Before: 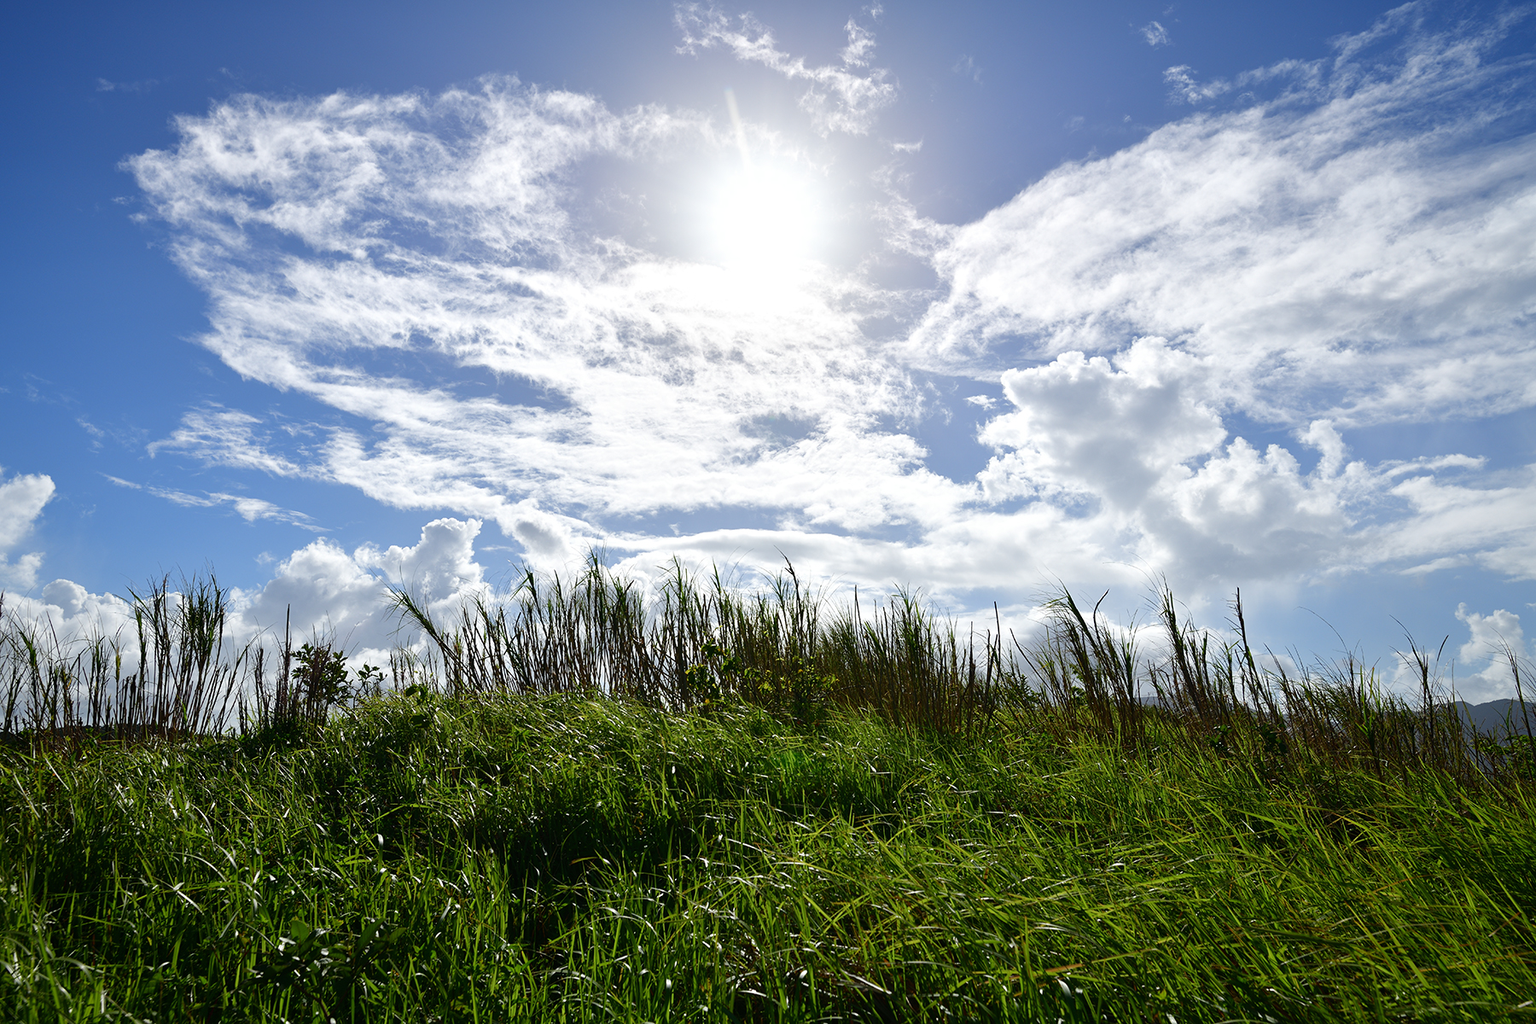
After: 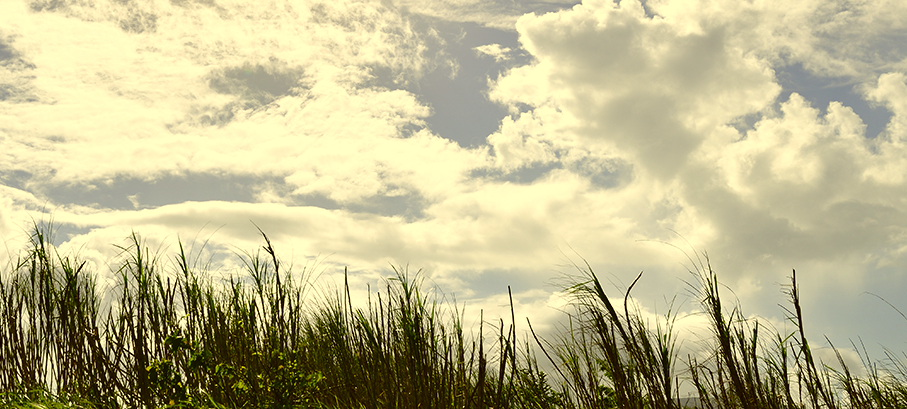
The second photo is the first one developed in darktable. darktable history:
crop: left 36.51%, top 34.964%, right 13.064%, bottom 30.885%
tone equalizer: edges refinement/feathering 500, mask exposure compensation -1.57 EV, preserve details no
contrast equalizer: octaves 7, y [[0.5, 0.504, 0.515, 0.527, 0.535, 0.534], [0.5 ×6], [0.491, 0.387, 0.179, 0.068, 0.068, 0.068], [0 ×5, 0.023], [0 ×6]], mix 0.131
color correction: highlights a* 0.177, highlights b* 29.65, shadows a* -0.164, shadows b* 21.19
